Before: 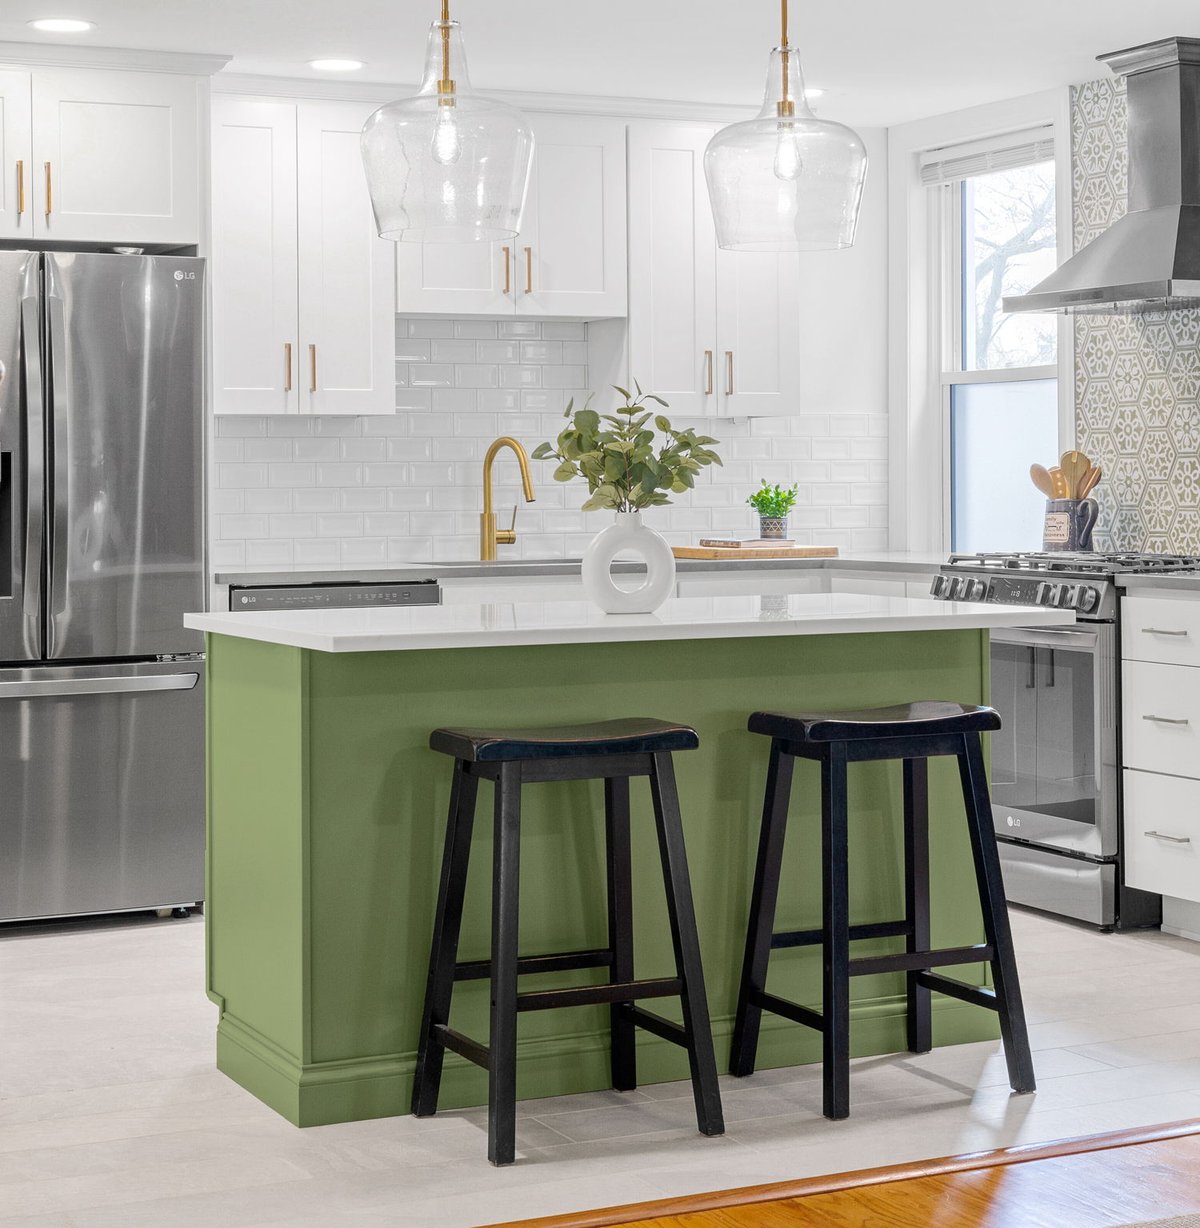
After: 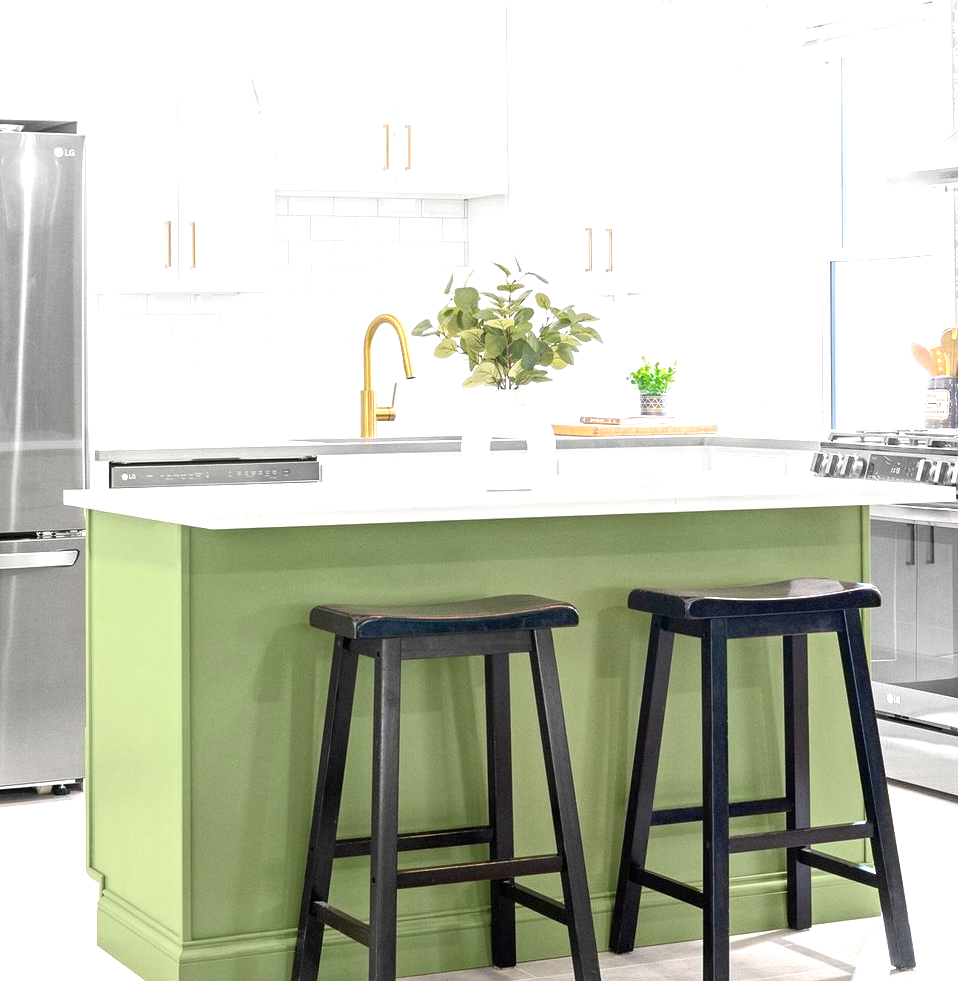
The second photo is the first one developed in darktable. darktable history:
exposure: black level correction 0, exposure 1.198 EV, compensate exposure bias true, compensate highlight preservation false
crop and rotate: left 10.071%, top 10.071%, right 10.02%, bottom 10.02%
